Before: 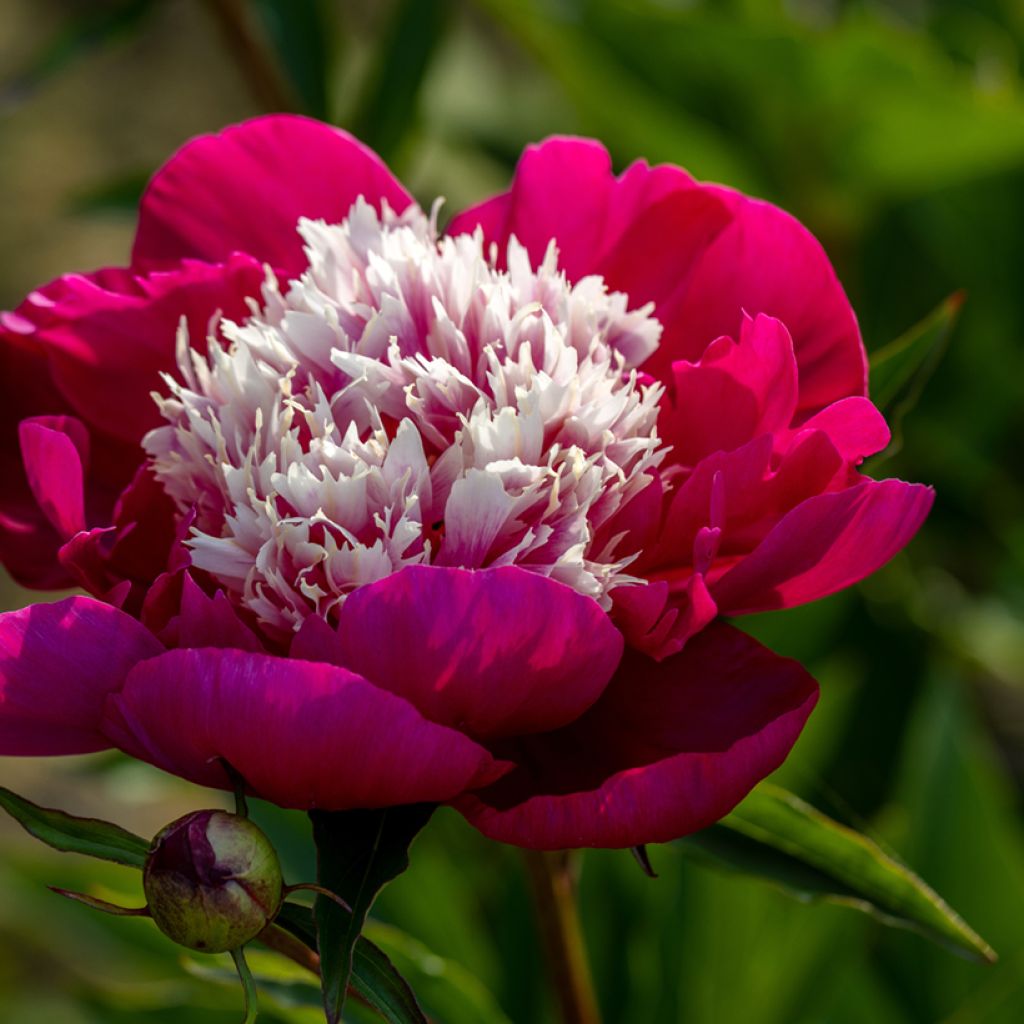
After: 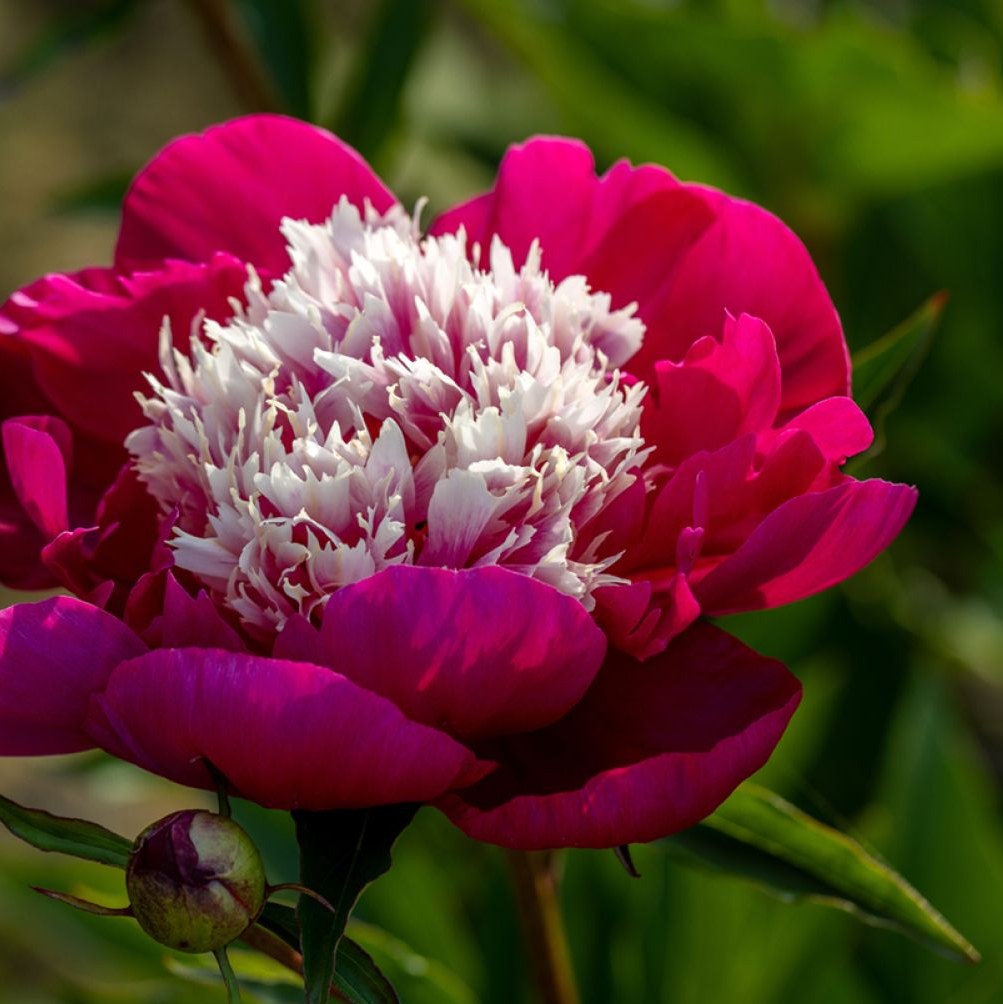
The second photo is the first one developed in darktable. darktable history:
crop: left 1.733%, right 0.282%, bottom 1.894%
